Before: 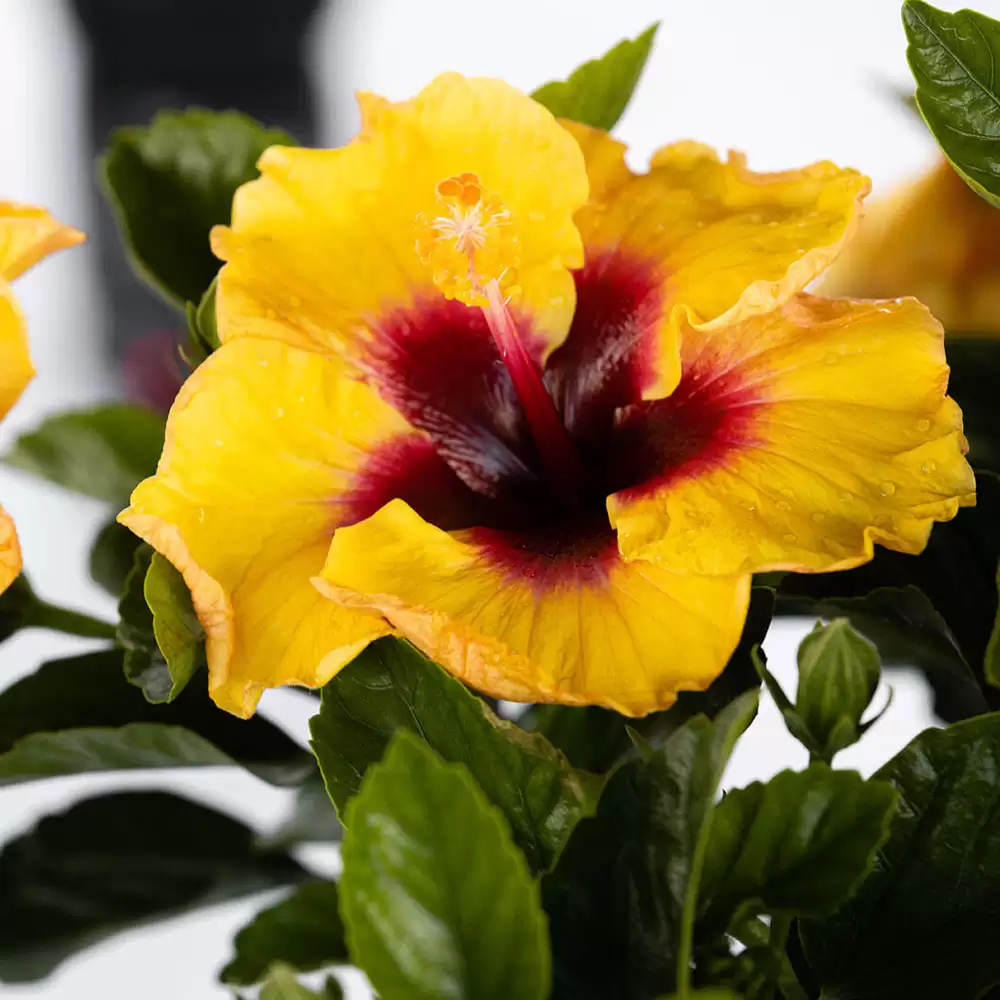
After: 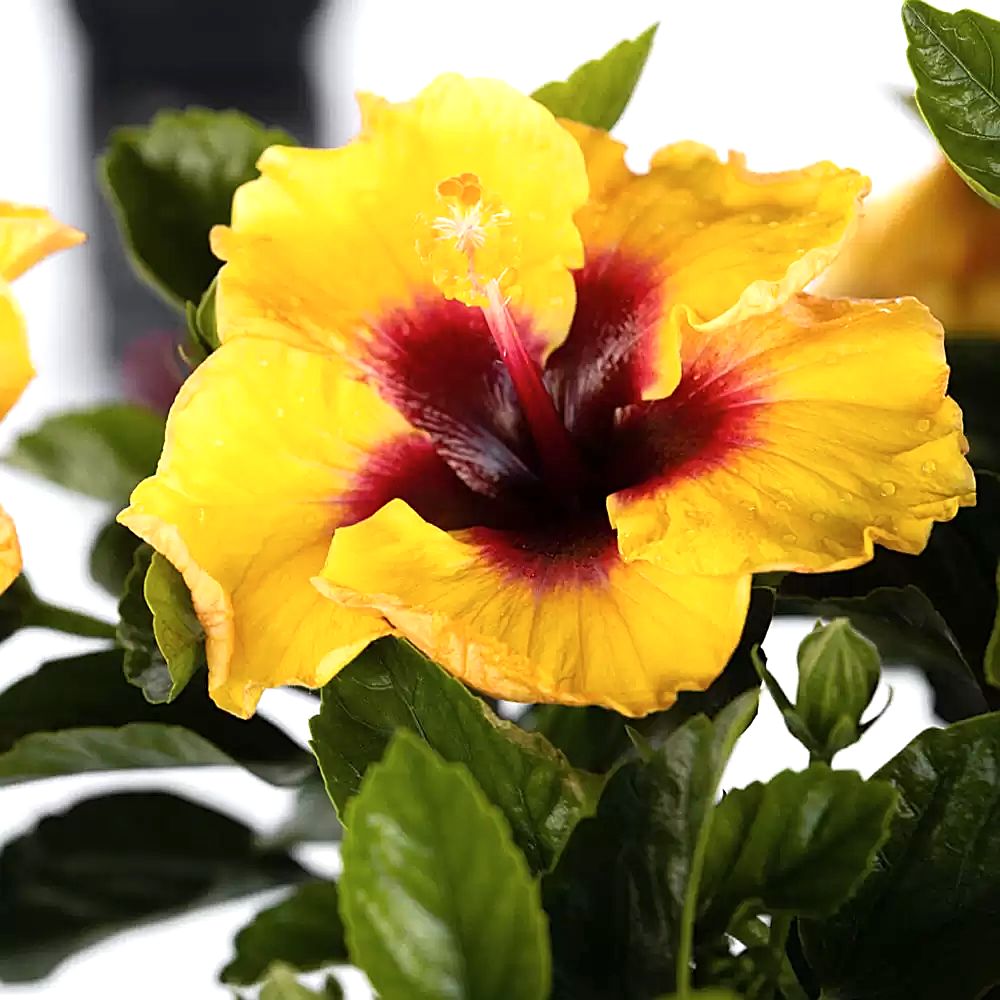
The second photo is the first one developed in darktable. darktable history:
exposure: exposure 0.401 EV, compensate exposure bias true, compensate highlight preservation false
contrast brightness saturation: contrast 0.01, saturation -0.056
sharpen: on, module defaults
